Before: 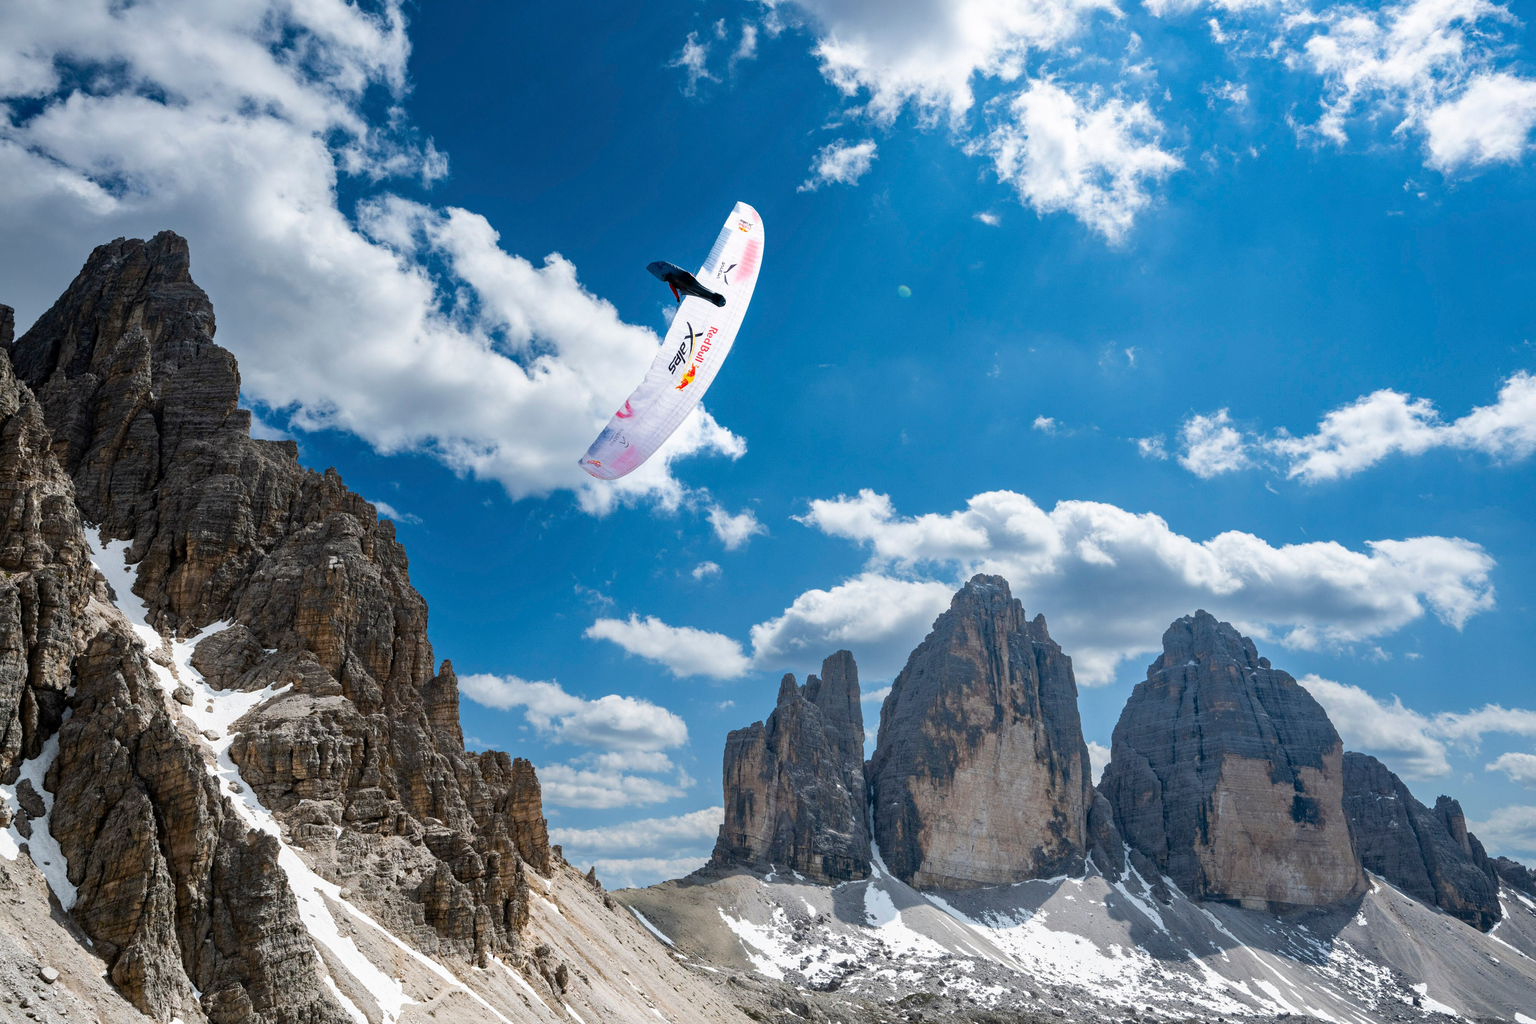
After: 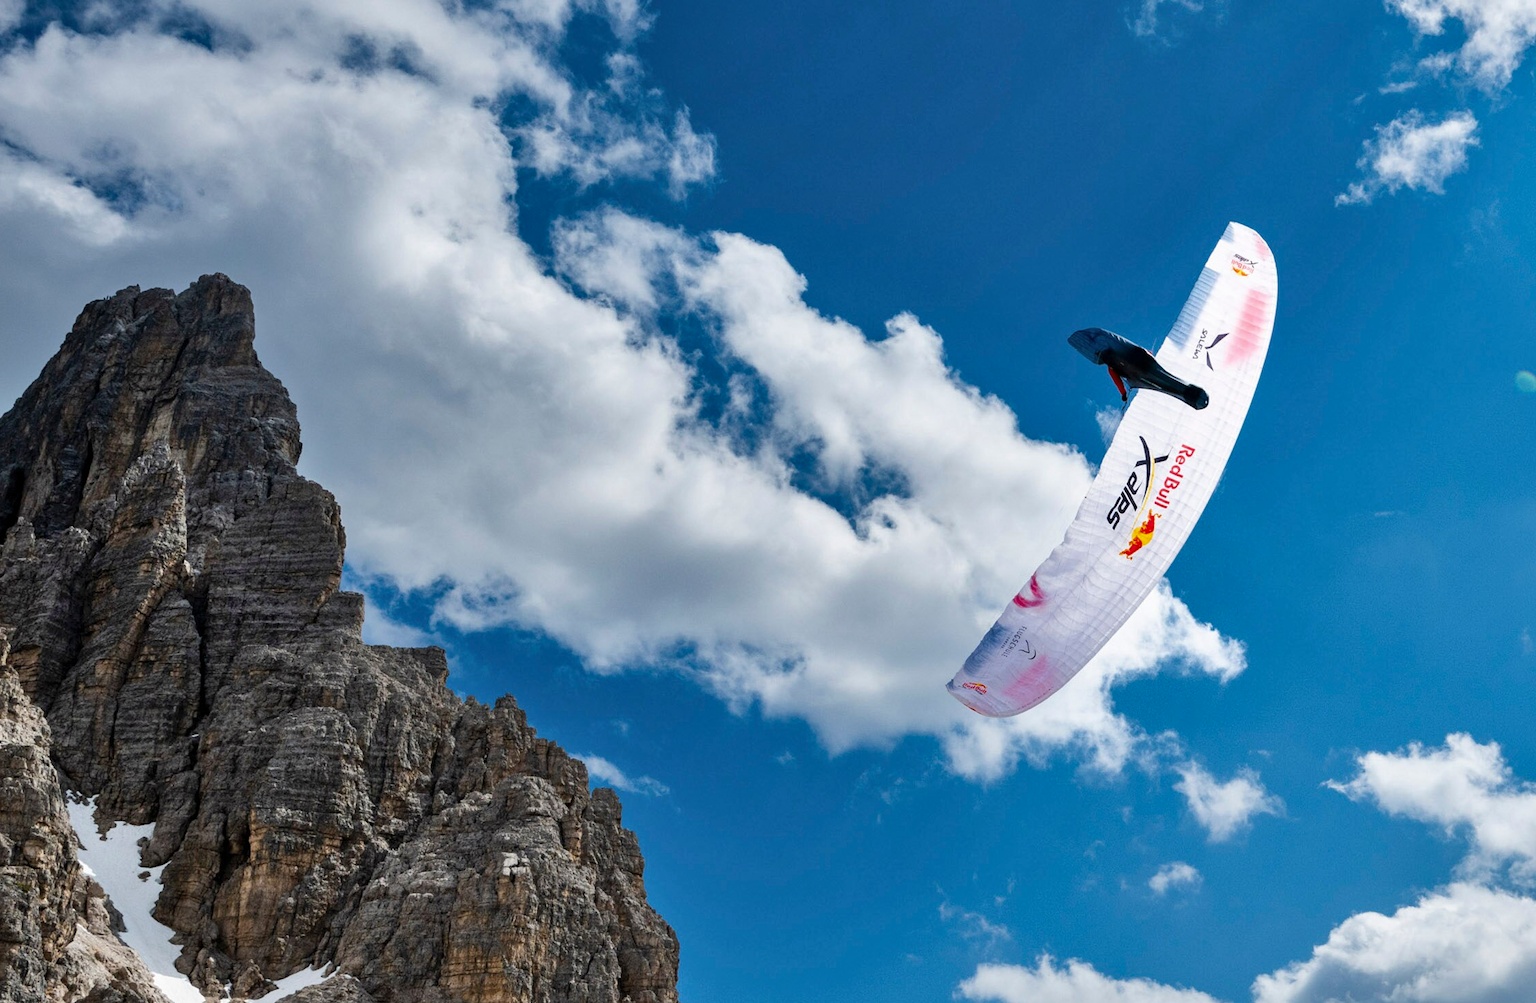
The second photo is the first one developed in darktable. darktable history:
shadows and highlights: low approximation 0.01, soften with gaussian
crop and rotate: left 3.045%, top 7.53%, right 40.75%, bottom 37.366%
exposure: compensate highlight preservation false
